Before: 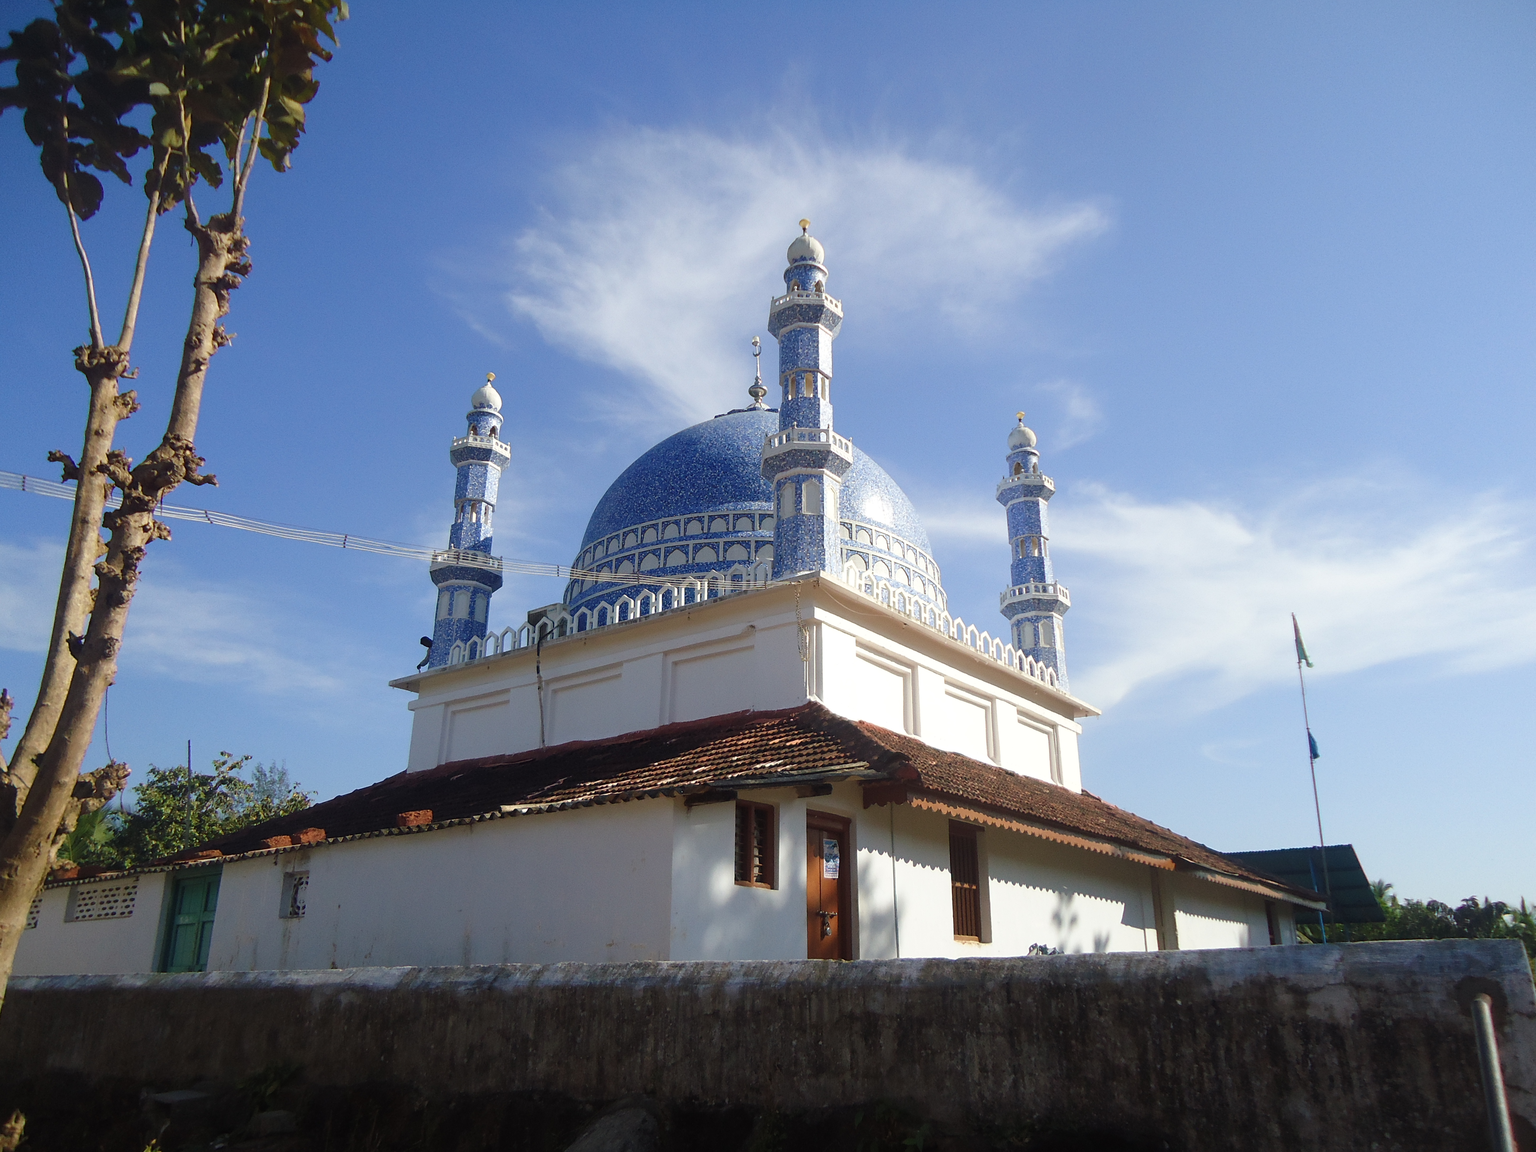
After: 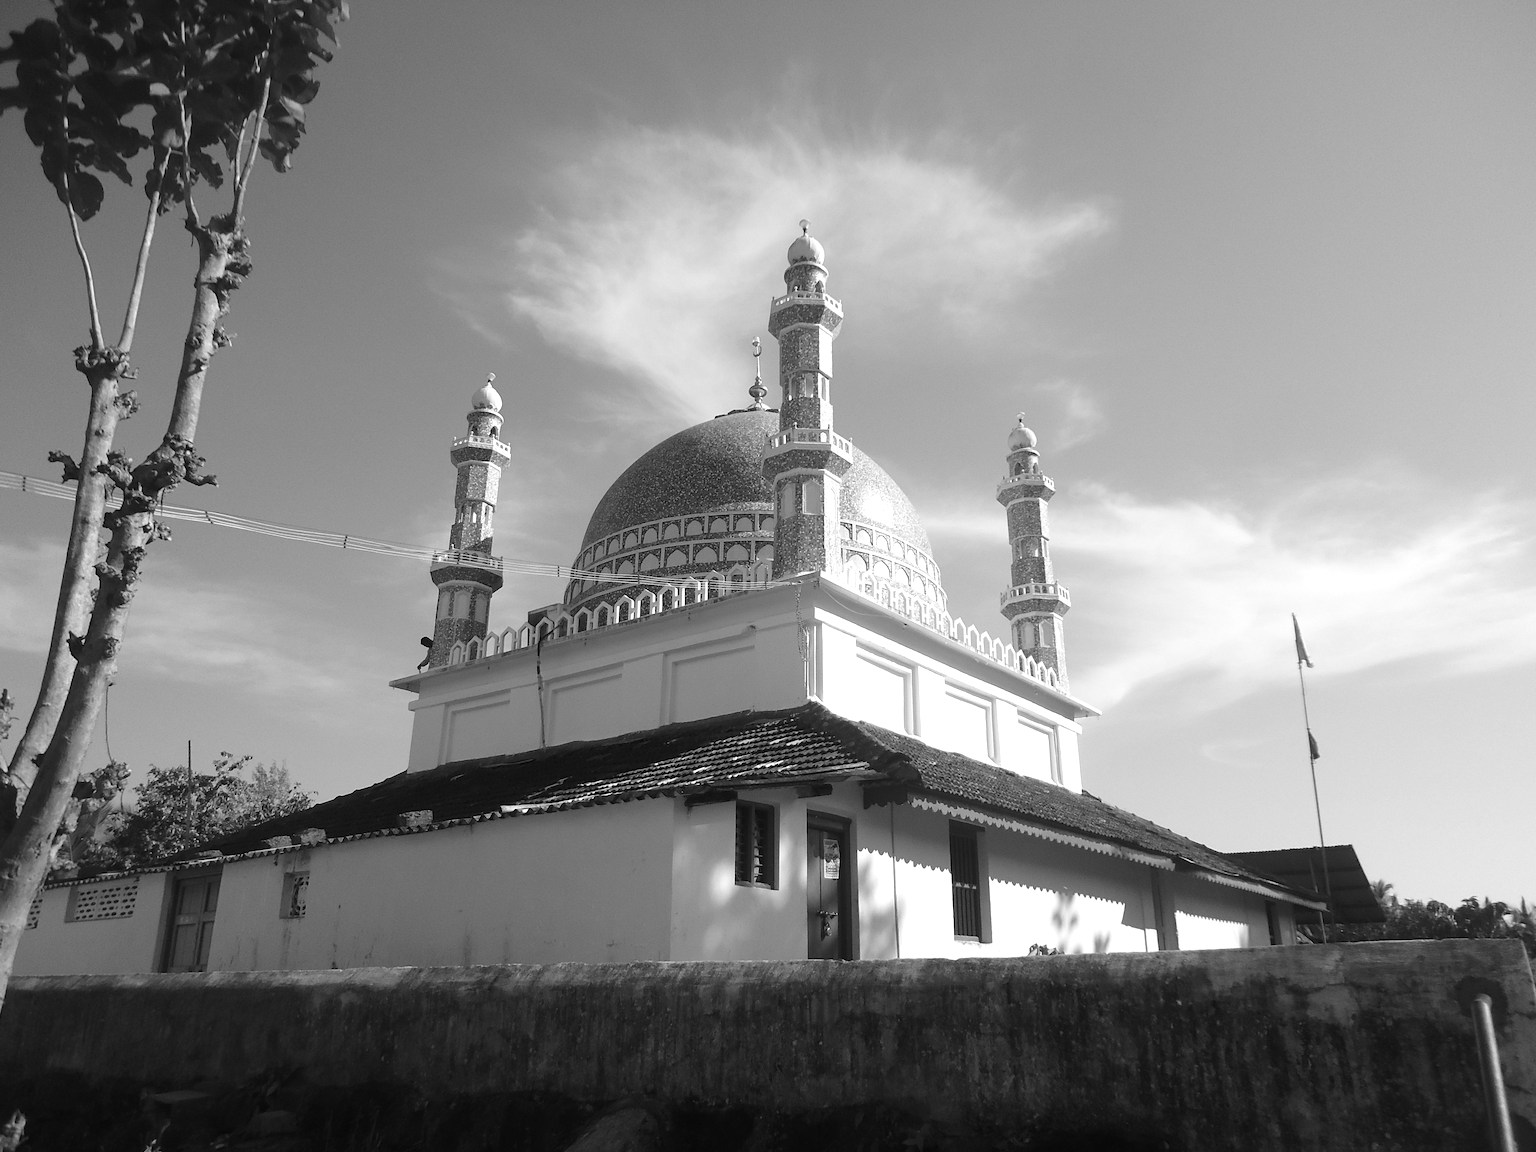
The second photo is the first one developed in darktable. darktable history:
exposure: exposure 0.236 EV, compensate highlight preservation false
monochrome: on, module defaults
